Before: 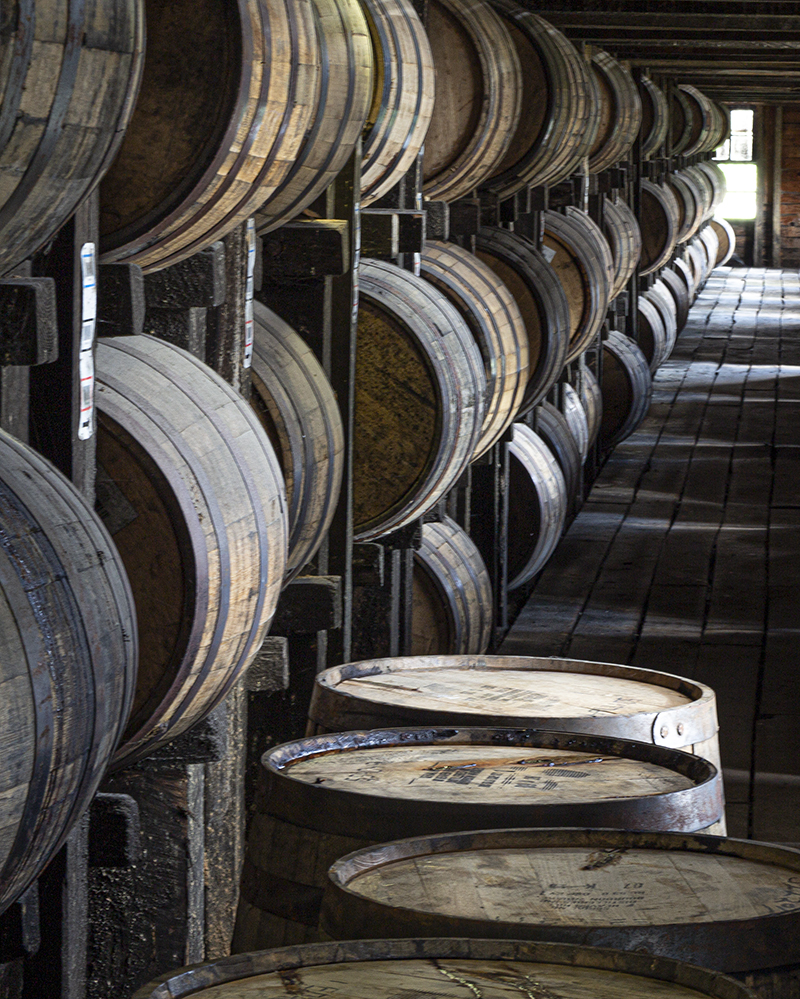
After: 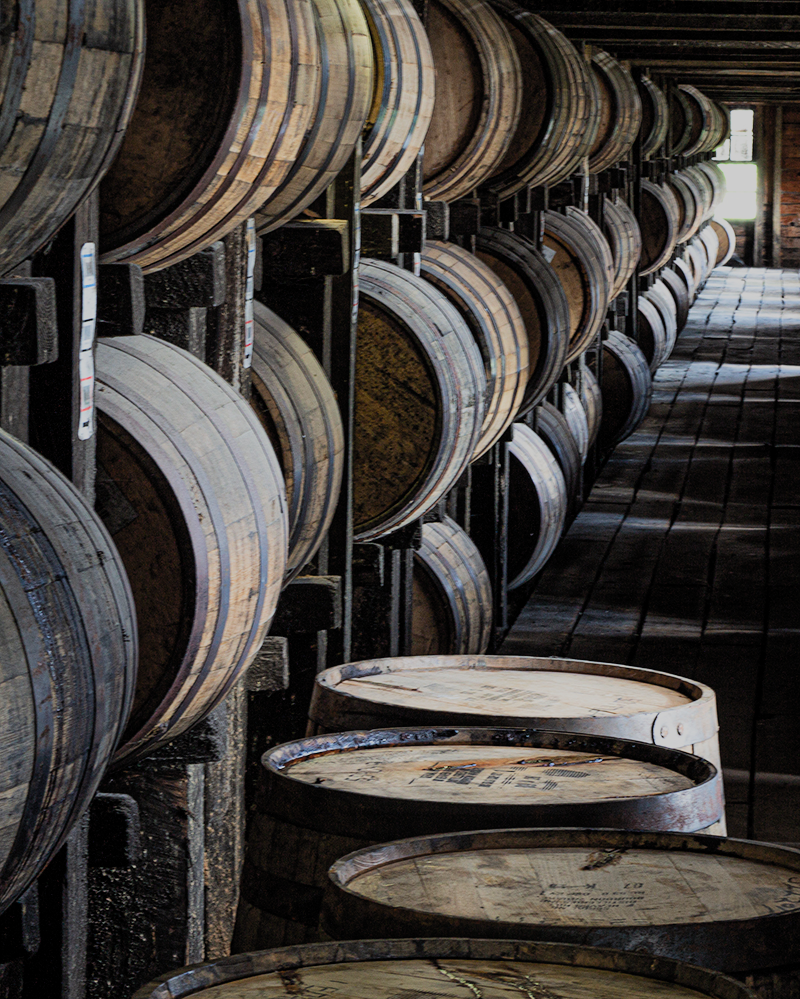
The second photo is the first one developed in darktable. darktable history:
filmic rgb: black relative exposure -7.65 EV, white relative exposure 4.56 EV, threshold 5.96 EV, hardness 3.61, color science v5 (2021), contrast in shadows safe, contrast in highlights safe, enable highlight reconstruction true
